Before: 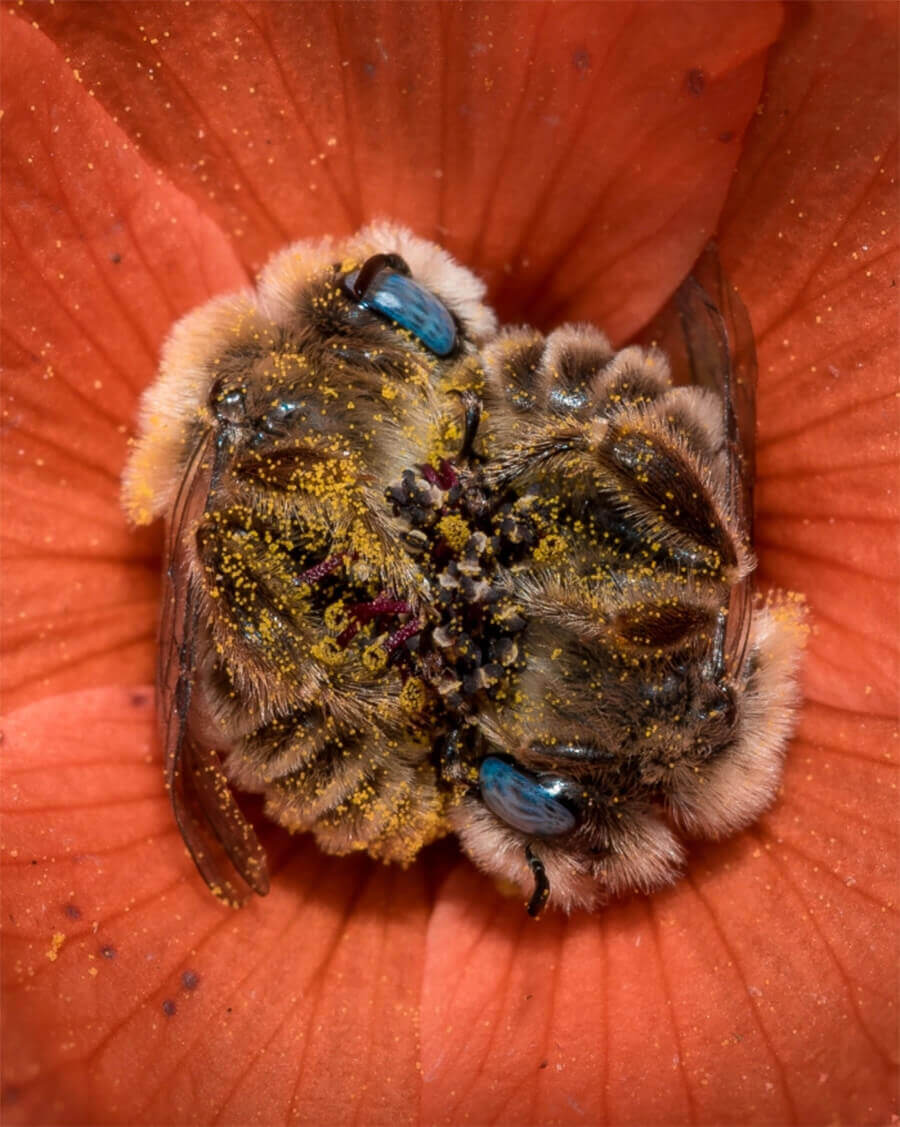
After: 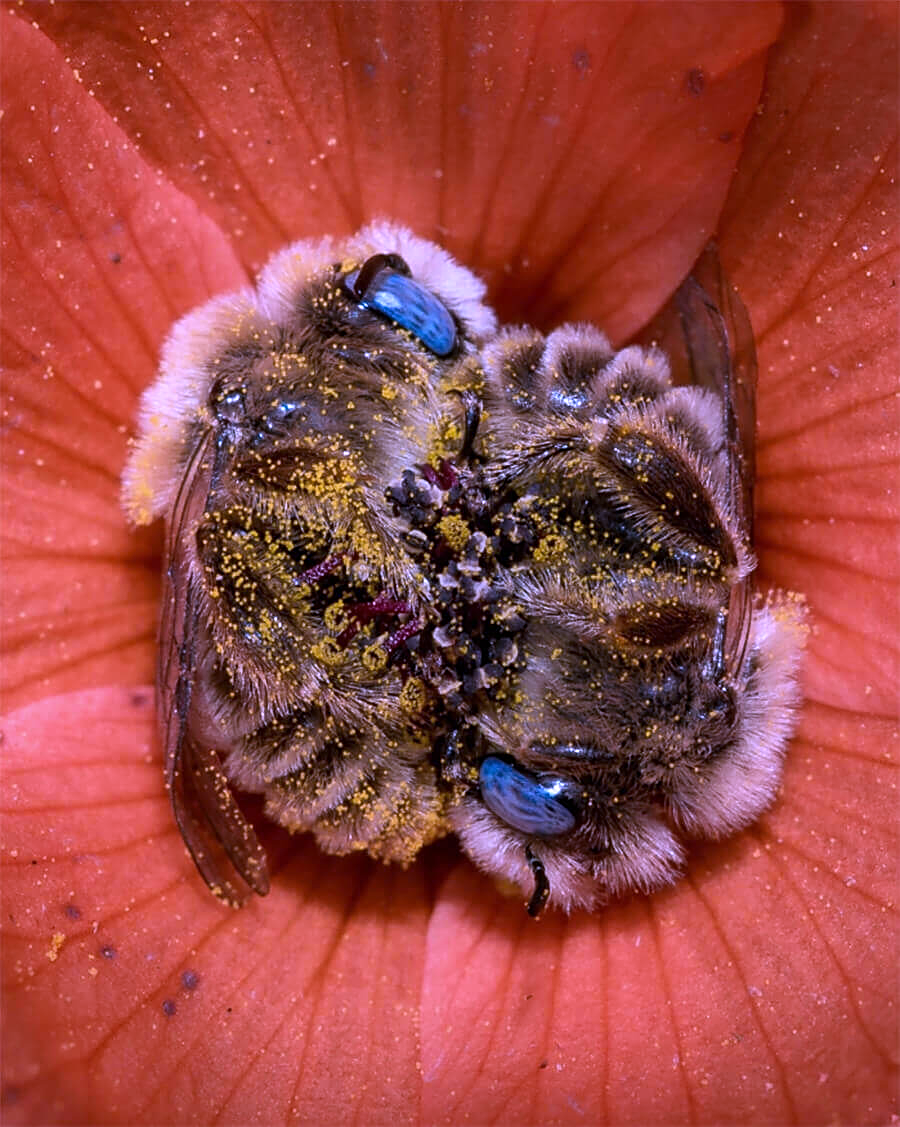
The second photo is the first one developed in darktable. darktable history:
sharpen: on, module defaults
white balance: red 0.98, blue 1.61
